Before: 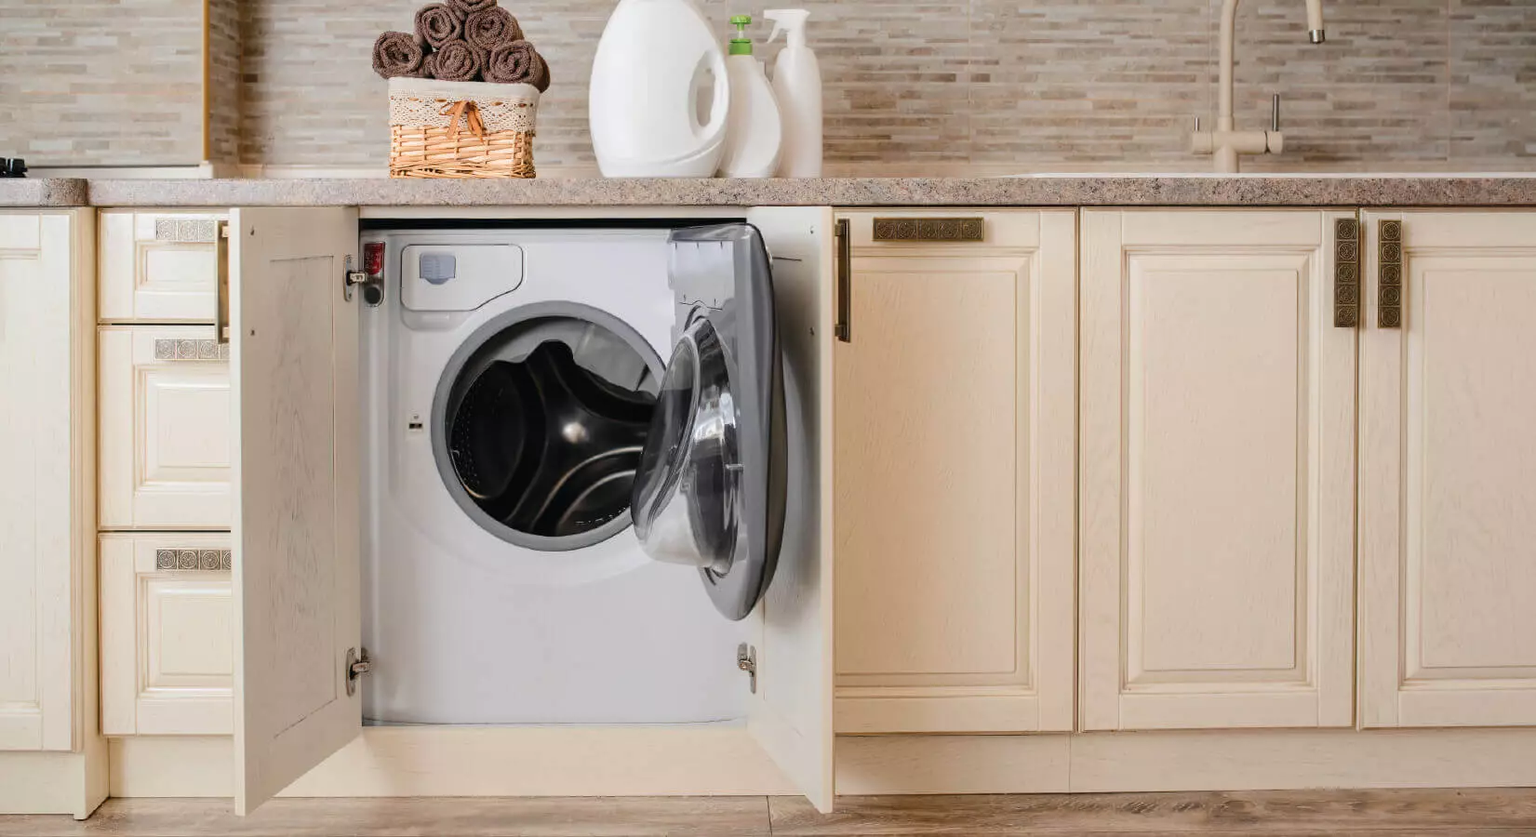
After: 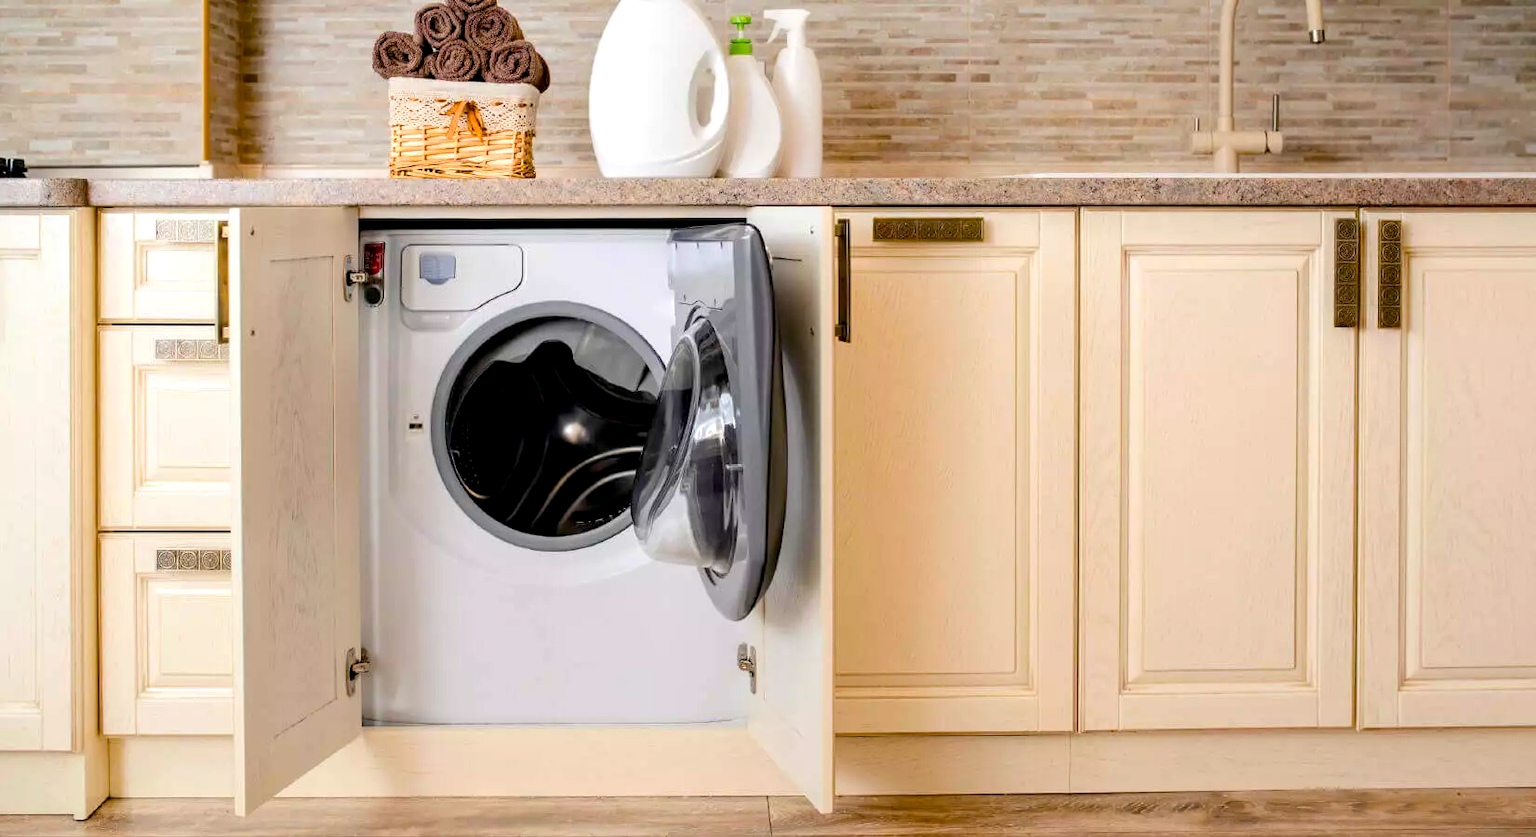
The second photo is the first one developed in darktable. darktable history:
color balance rgb: global offset › luminance -1.031%, perceptual saturation grading › global saturation 30.456%, perceptual brilliance grading › global brilliance 9.709%, global vibrance 20%
